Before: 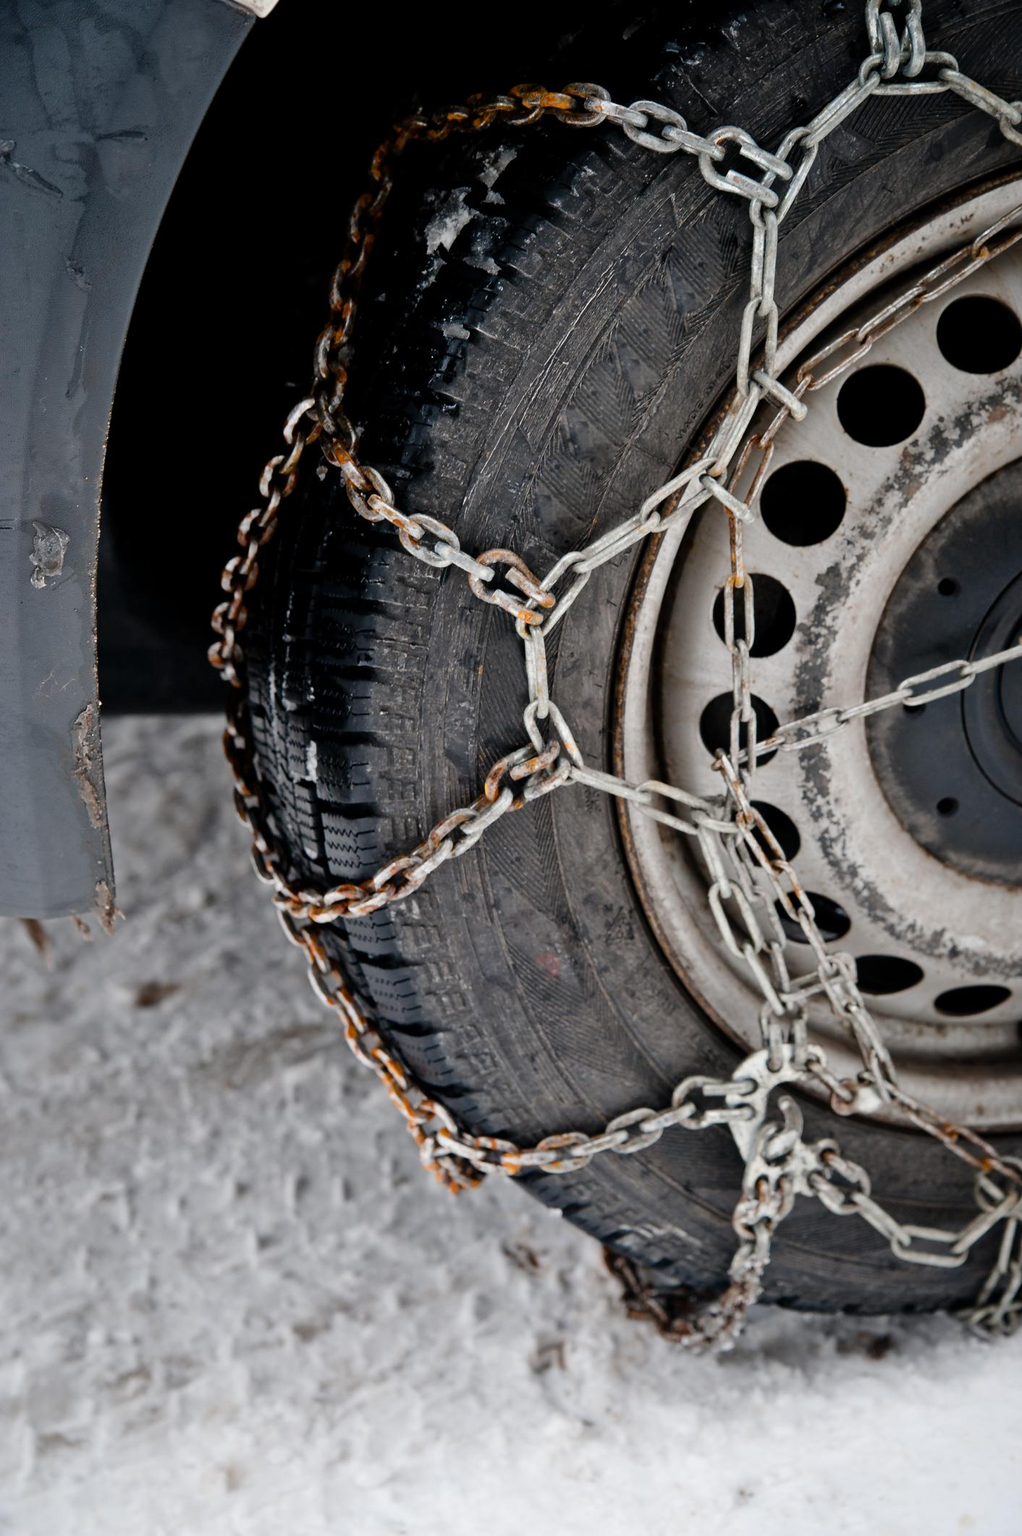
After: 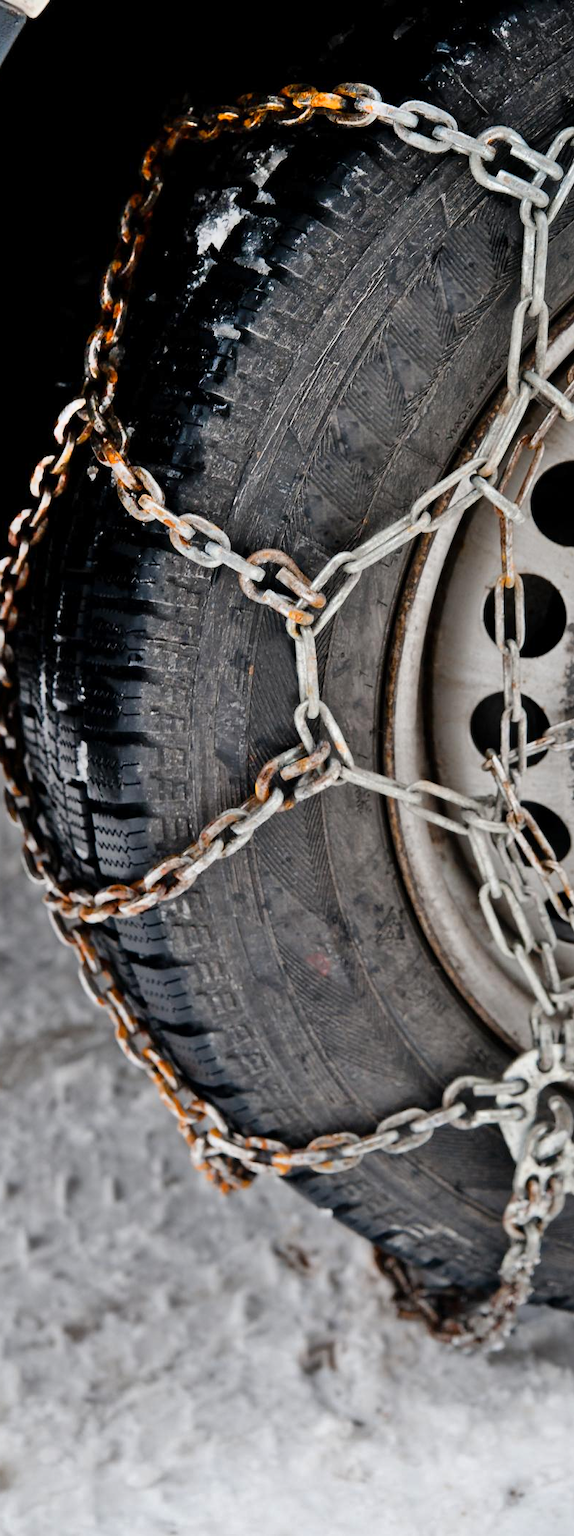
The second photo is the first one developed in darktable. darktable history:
crop and rotate: left 22.516%, right 21.234%
shadows and highlights: soften with gaussian
exposure: exposure 0.014 EV, compensate highlight preservation false
